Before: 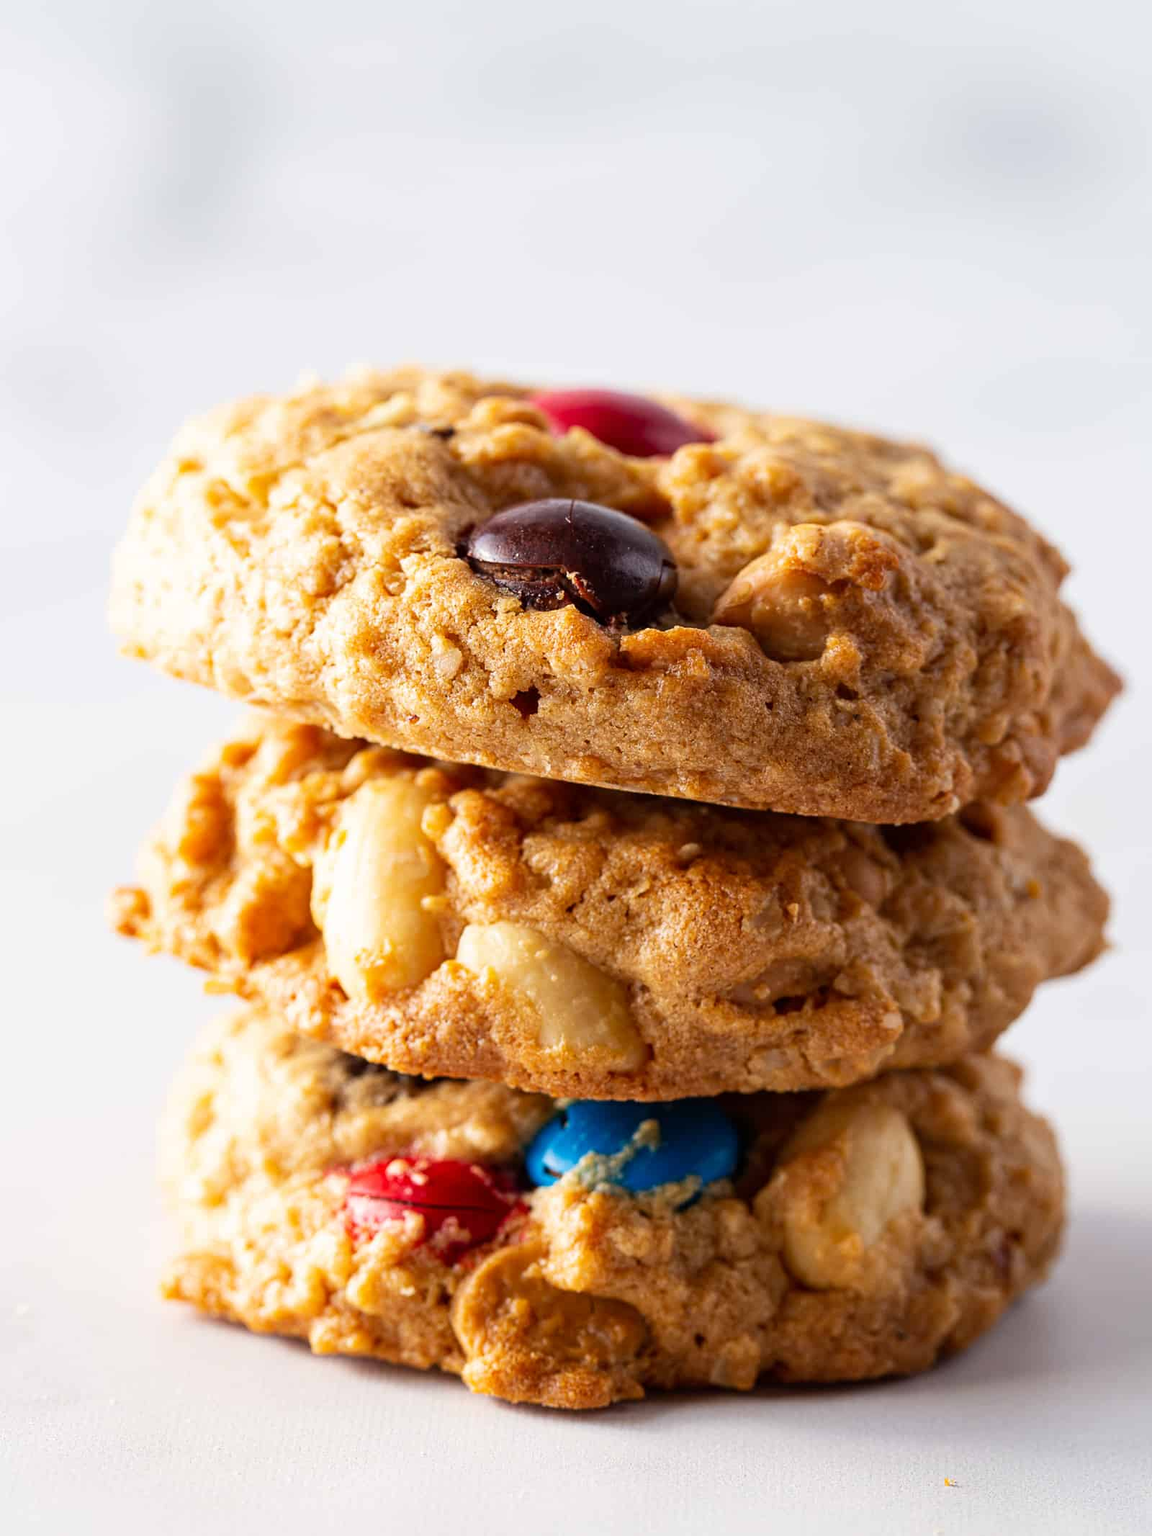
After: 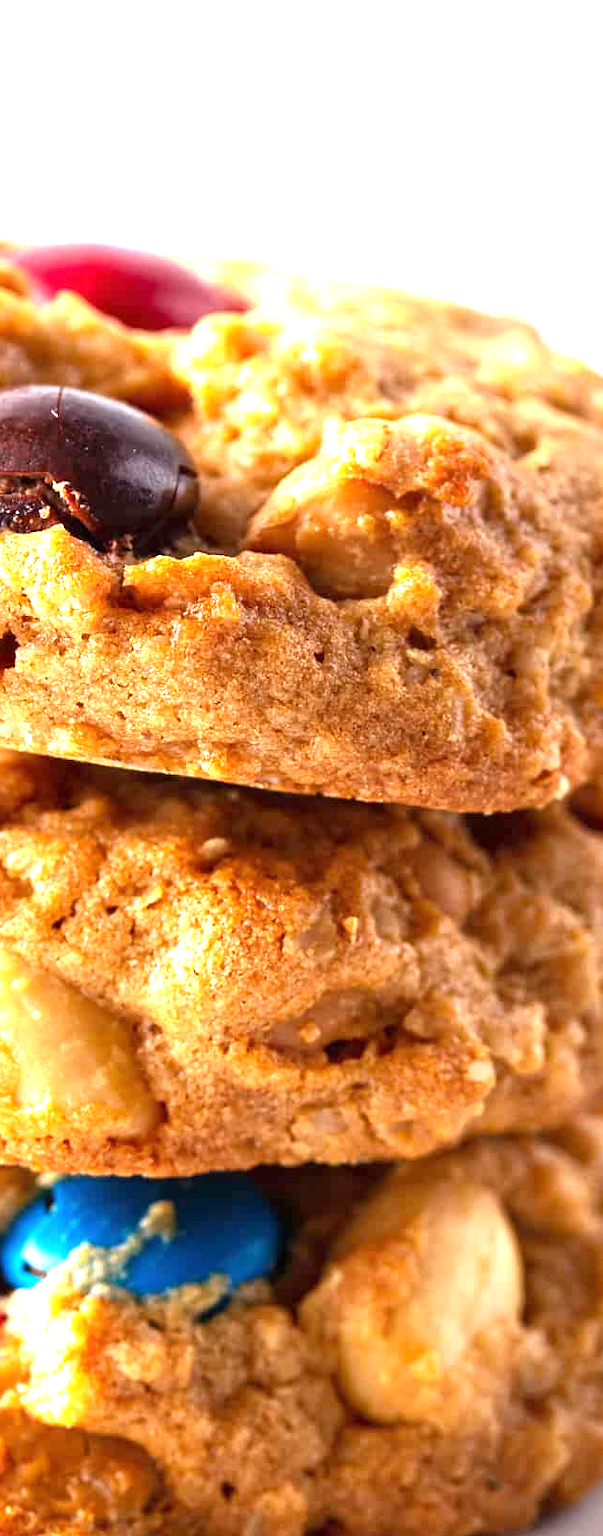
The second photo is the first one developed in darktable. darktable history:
exposure: black level correction 0, exposure 1.4 EV, compensate highlight preservation false
crop: left 45.721%, top 13.393%, right 14.118%, bottom 10.01%
